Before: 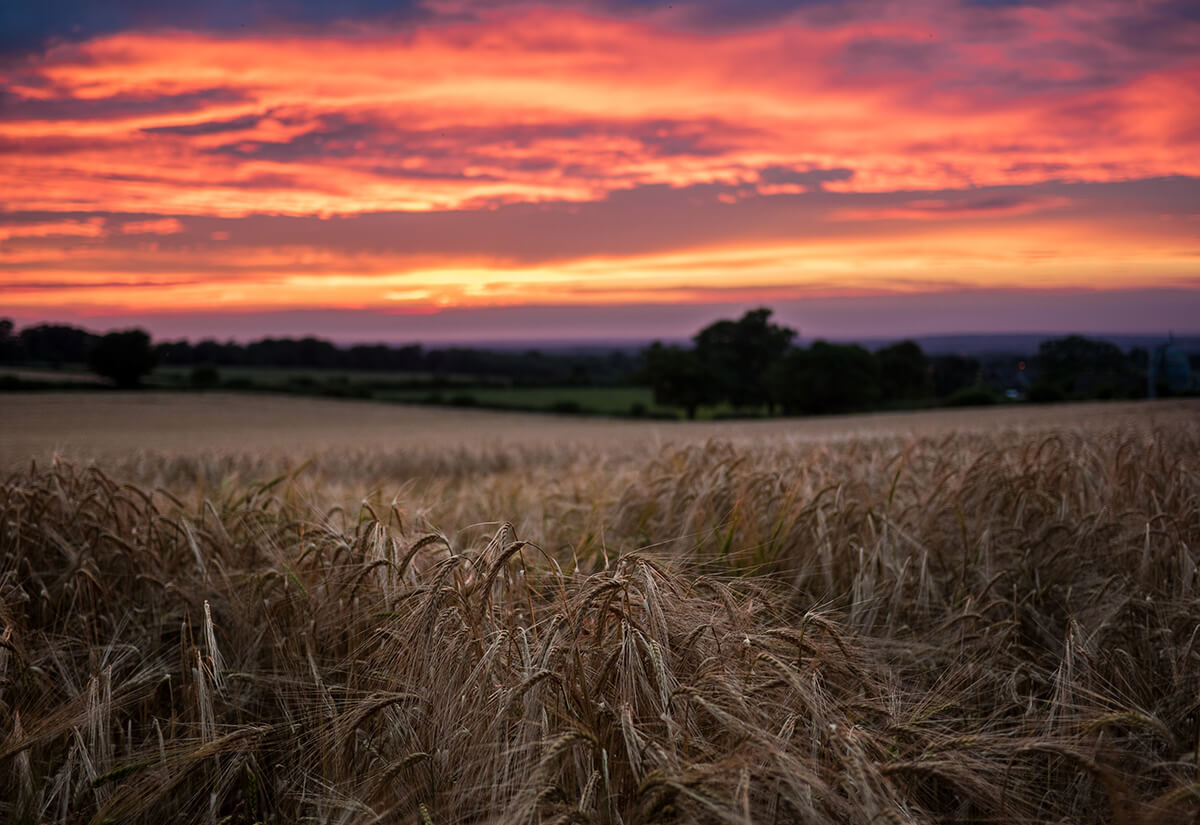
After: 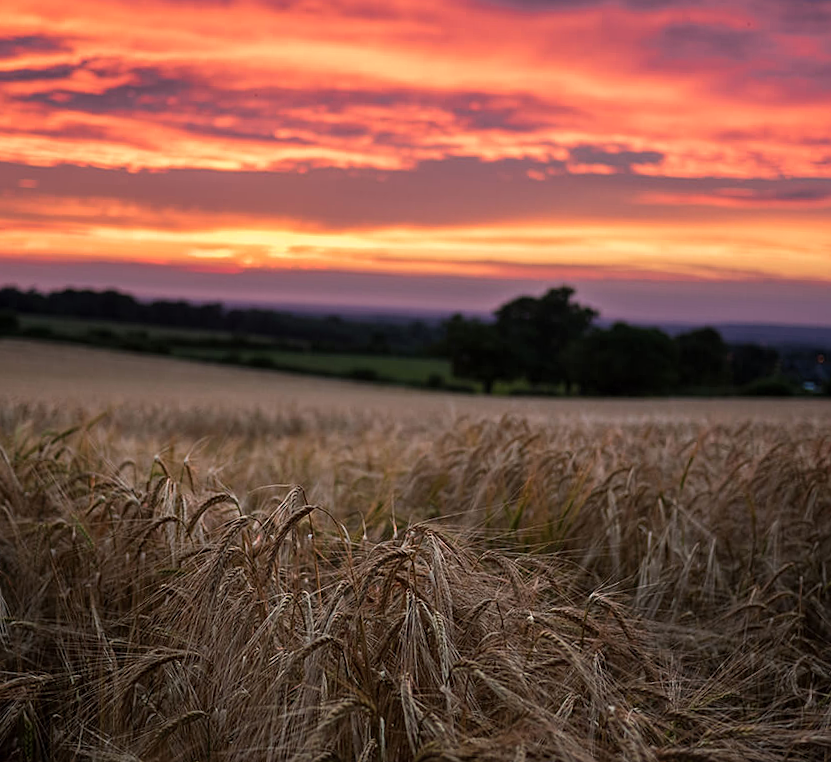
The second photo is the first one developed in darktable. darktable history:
crop and rotate: angle -3.27°, left 14.277%, top 0.028%, right 10.766%, bottom 0.028%
tone equalizer: on, module defaults
sharpen: radius 1.272, amount 0.305, threshold 0
